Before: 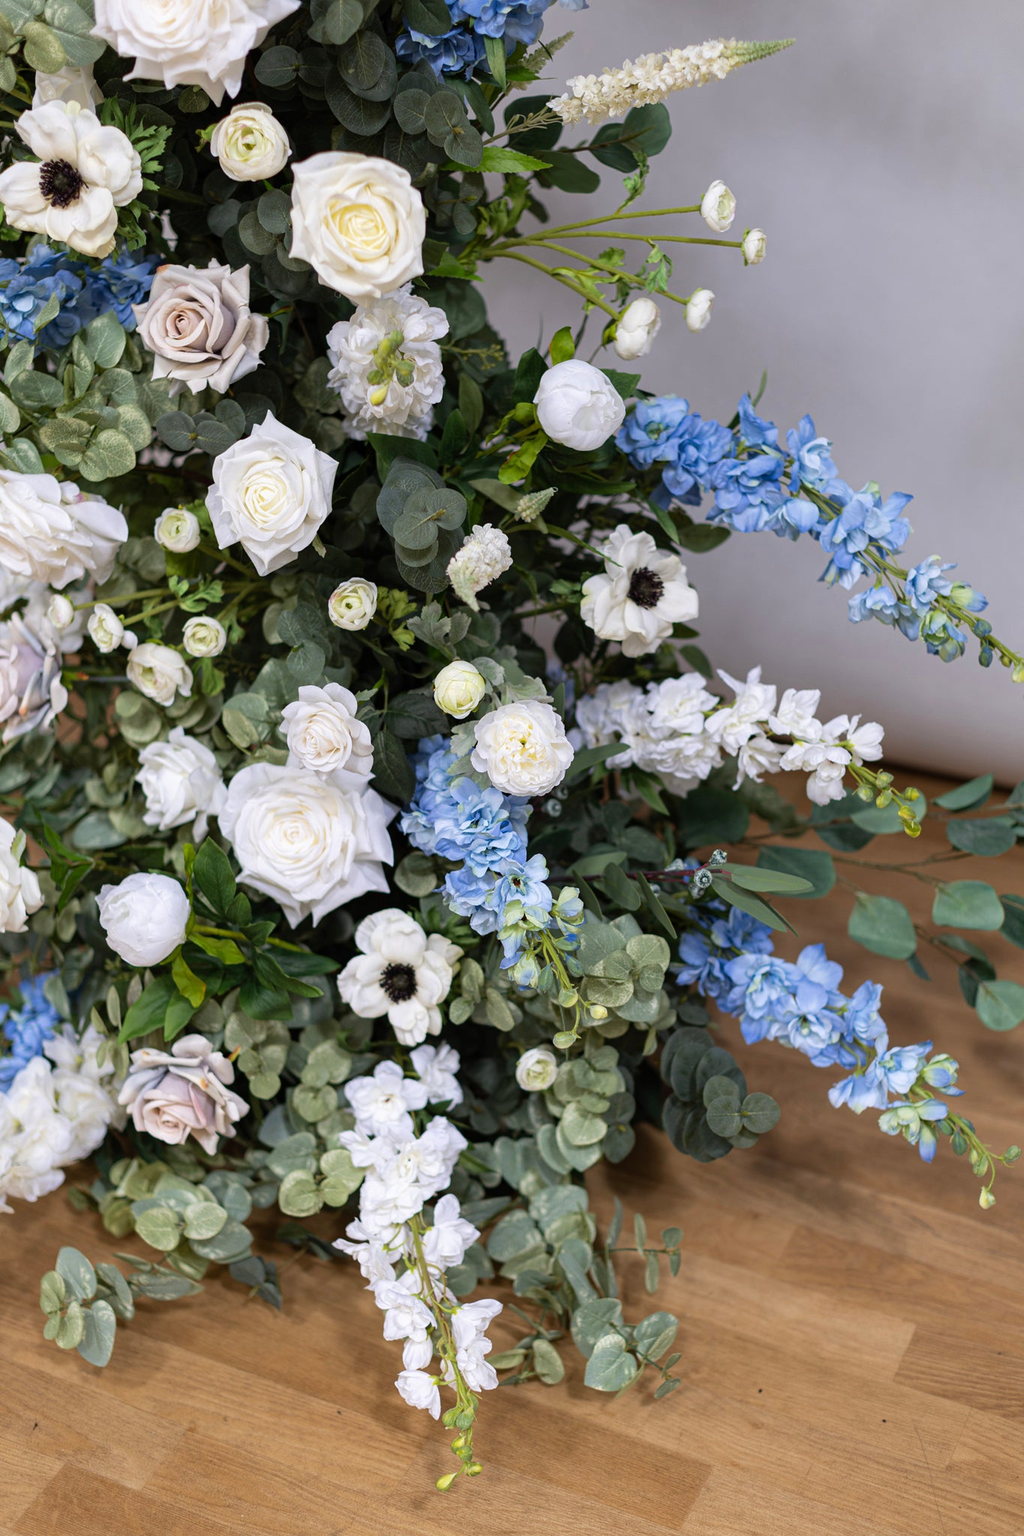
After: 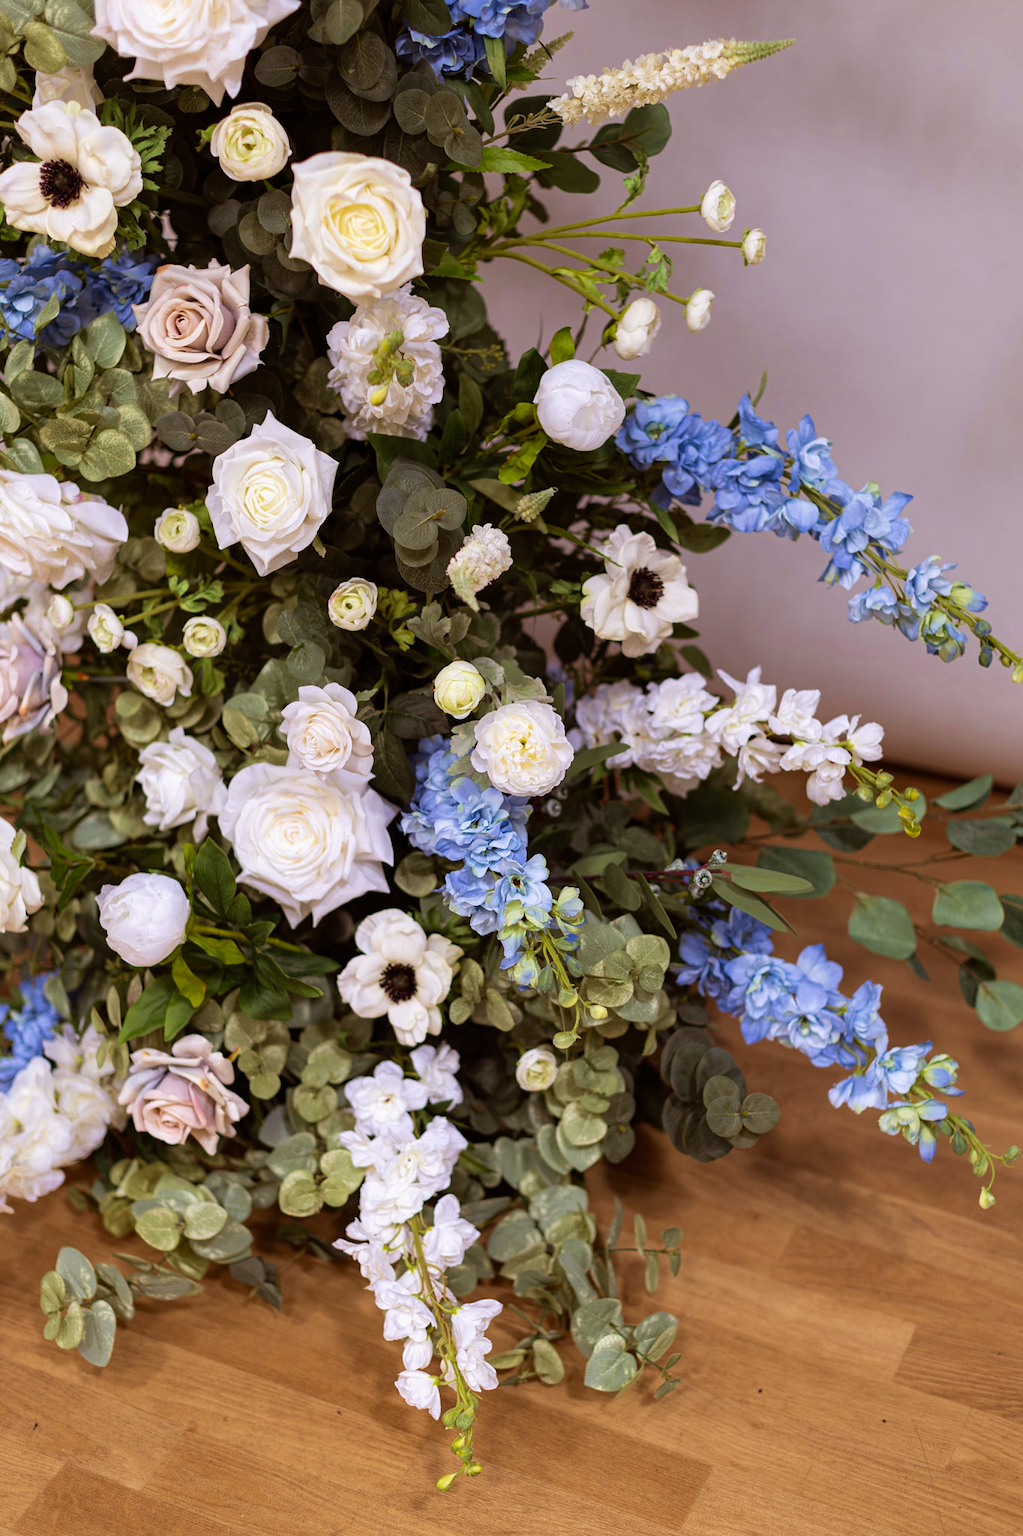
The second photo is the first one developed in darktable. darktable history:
rgb levels: mode RGB, independent channels, levels [[0, 0.5, 1], [0, 0.521, 1], [0, 0.536, 1]]
velvia: on, module defaults
